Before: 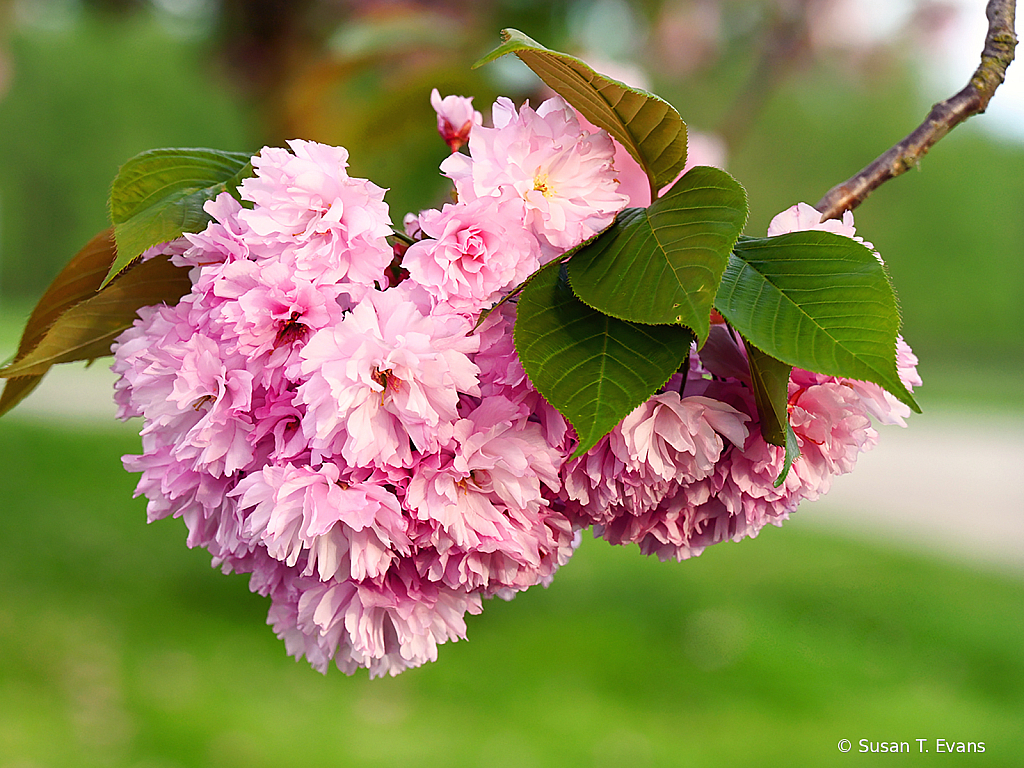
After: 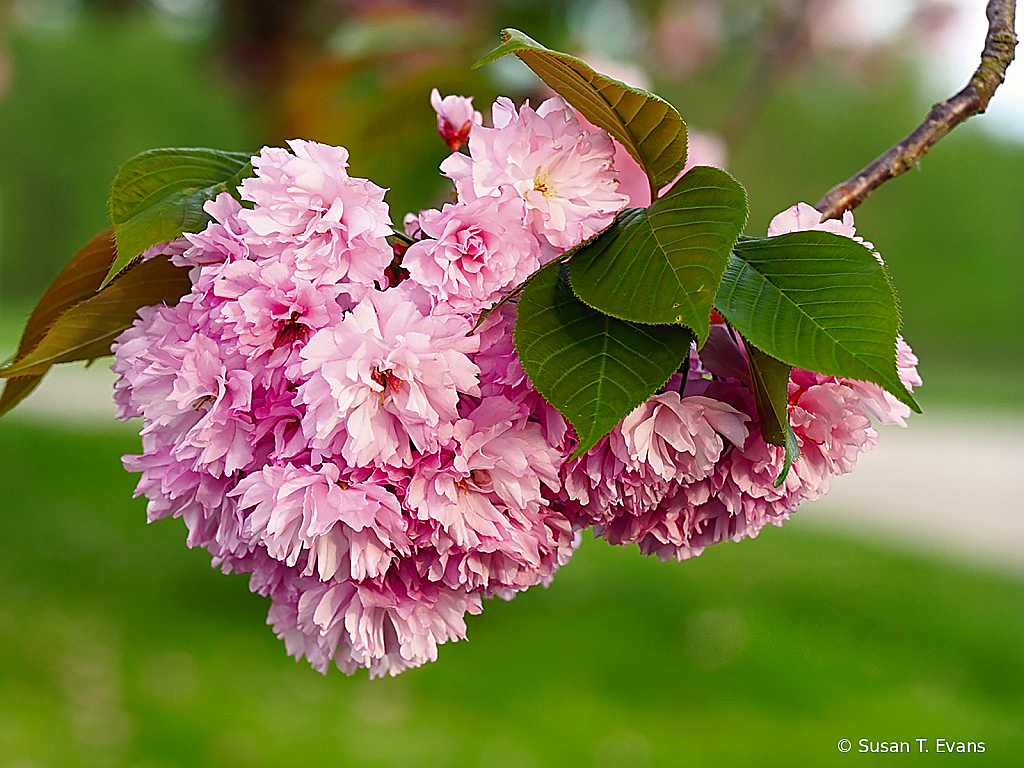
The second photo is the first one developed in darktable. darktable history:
color zones: curves: ch0 [(0, 0.425) (0.143, 0.422) (0.286, 0.42) (0.429, 0.419) (0.571, 0.419) (0.714, 0.42) (0.857, 0.422) (1, 0.425)]
sharpen: on, module defaults
